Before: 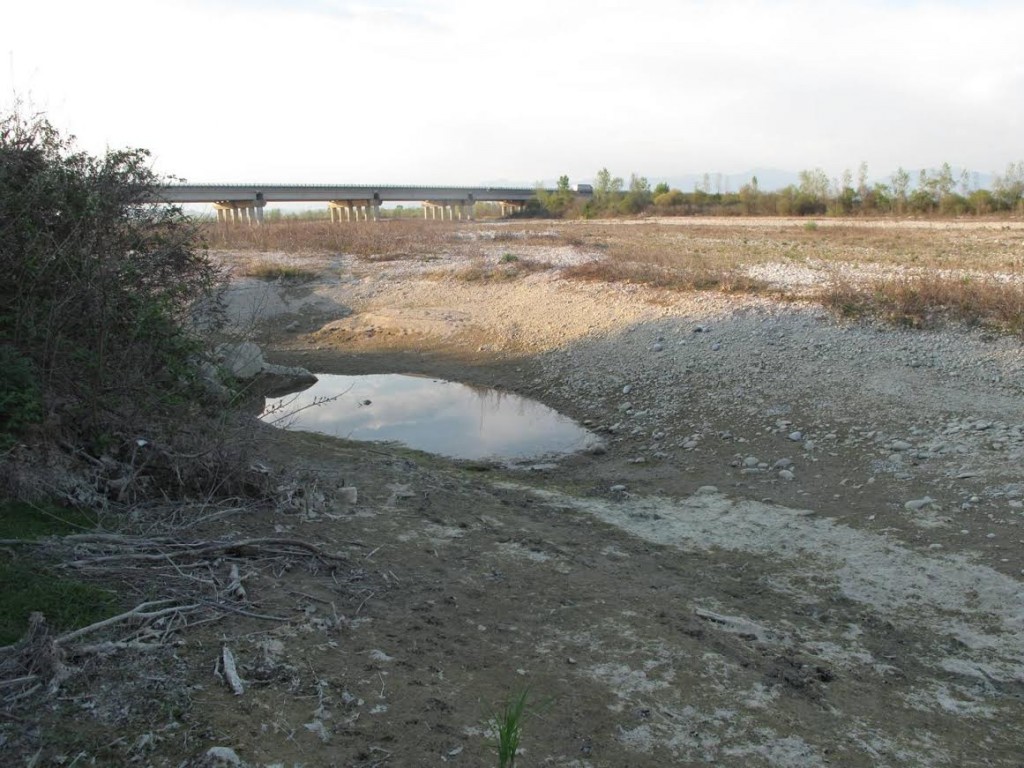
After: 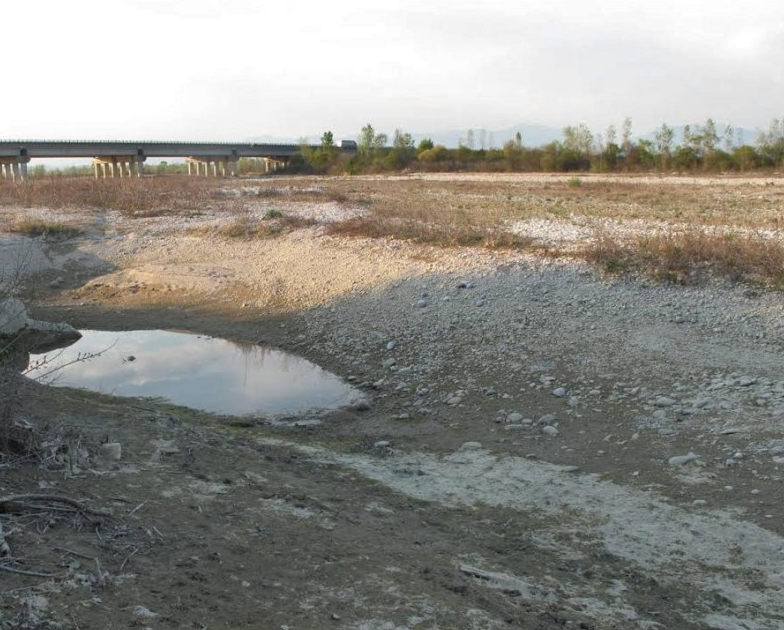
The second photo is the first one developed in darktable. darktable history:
crop: left 23.095%, top 5.827%, bottom 11.854%
shadows and highlights: shadows 22.7, highlights -48.71, soften with gaussian
